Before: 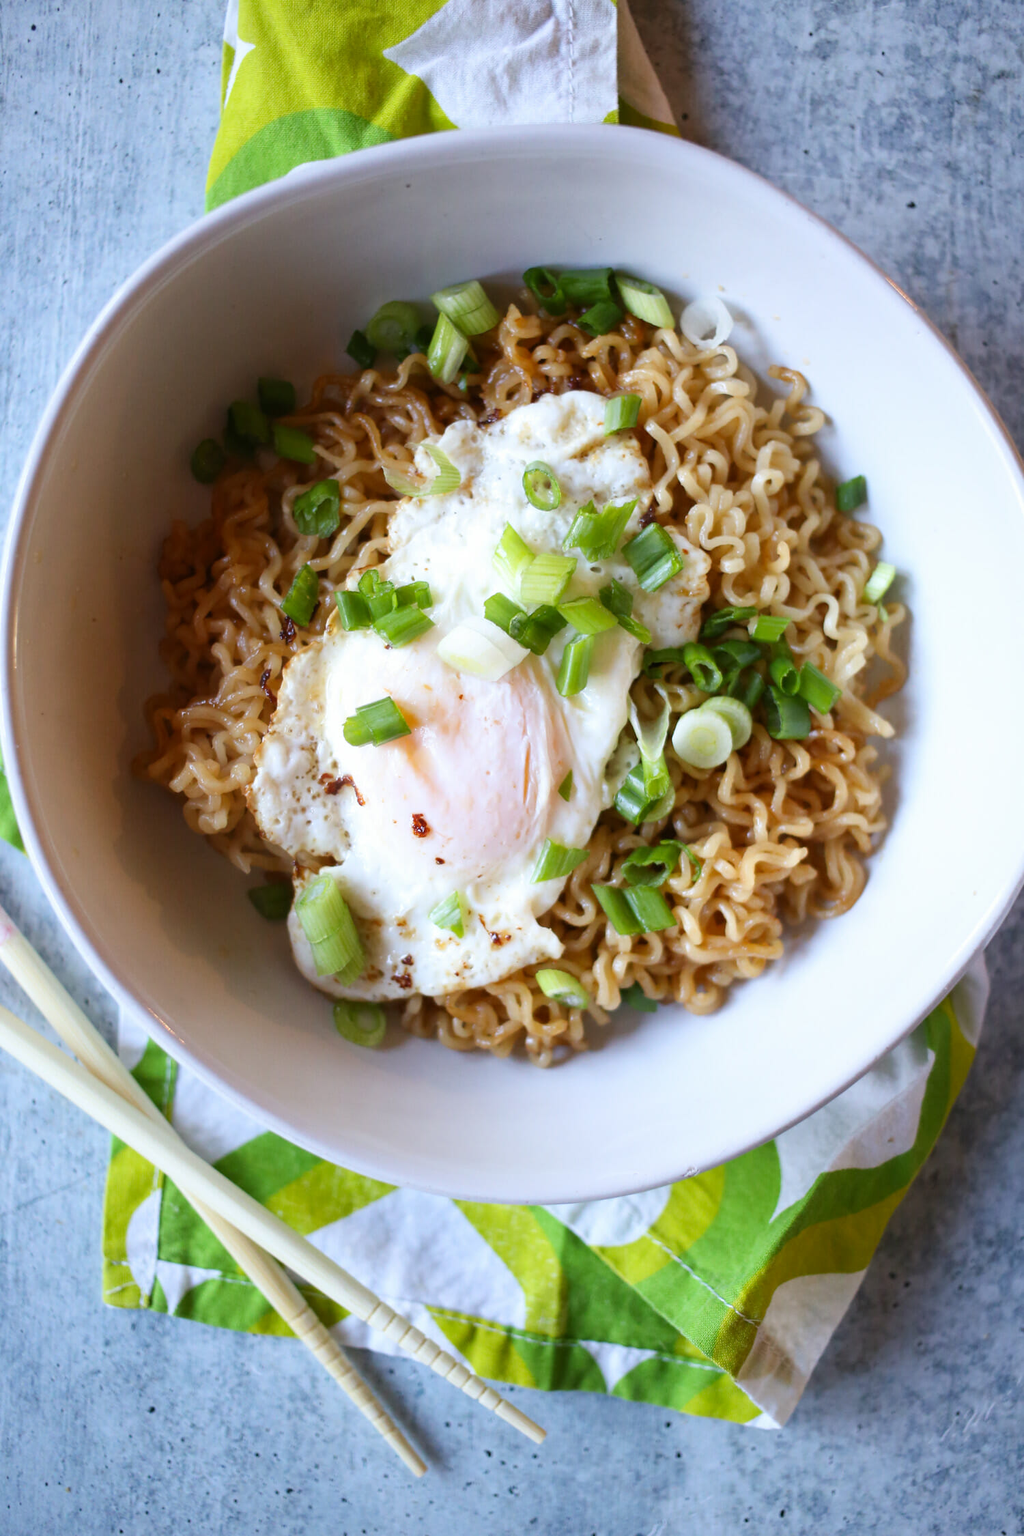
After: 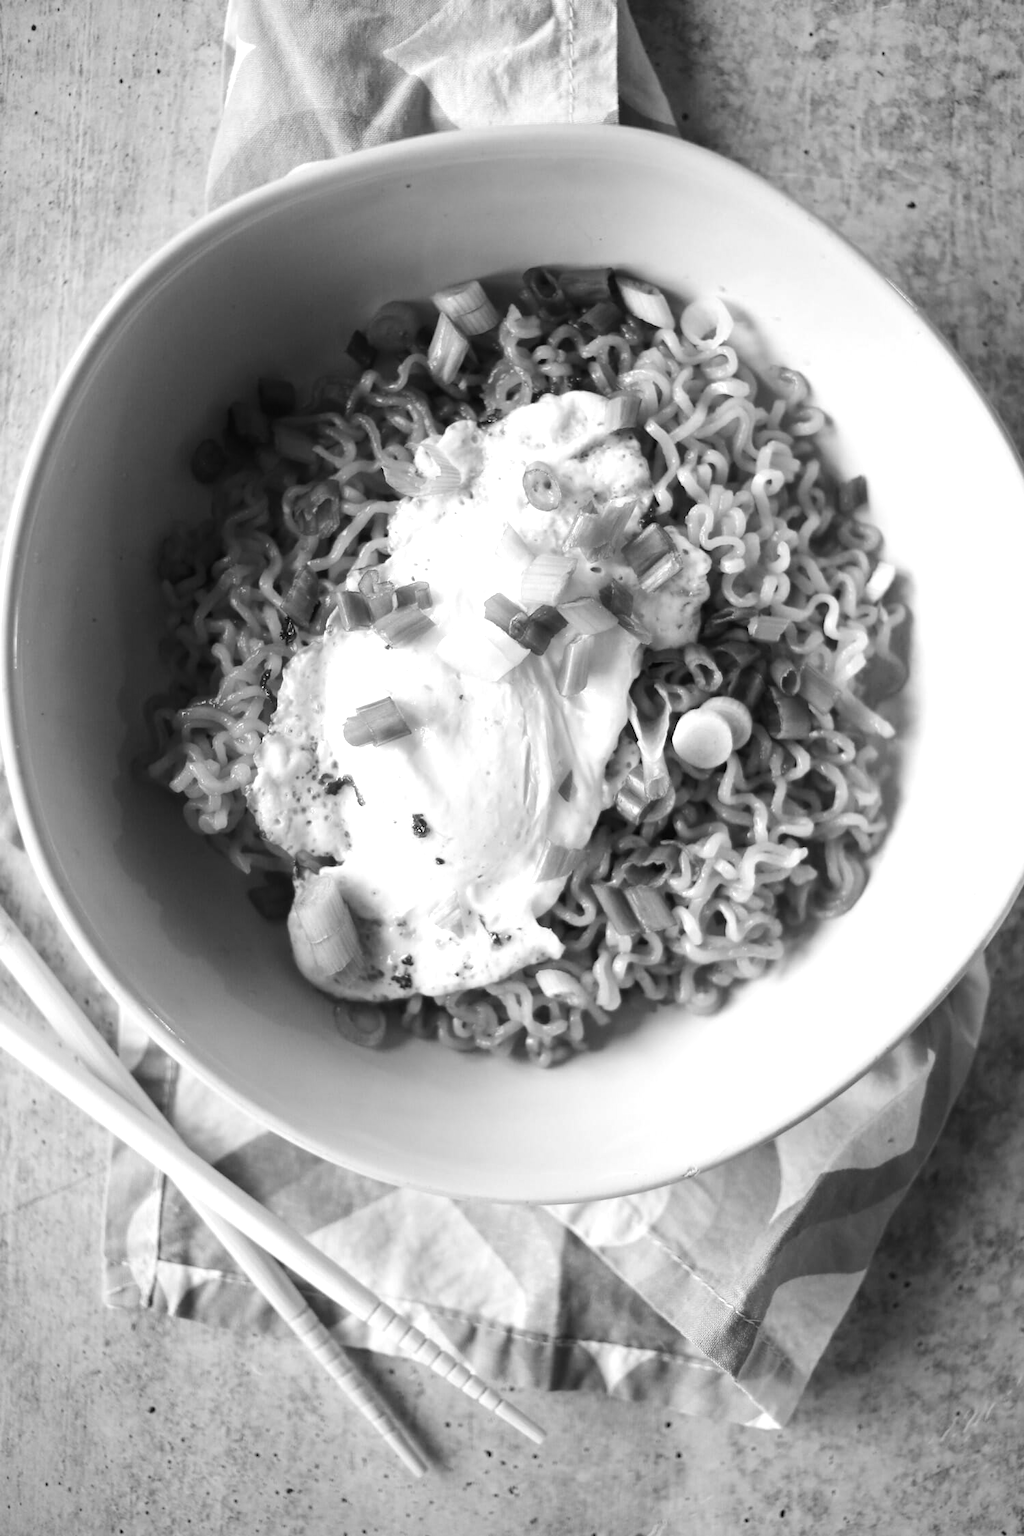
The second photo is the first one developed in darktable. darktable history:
white balance: red 1, blue 1
monochrome: a -35.87, b 49.73, size 1.7
tone equalizer: -8 EV -0.417 EV, -7 EV -0.389 EV, -6 EV -0.333 EV, -5 EV -0.222 EV, -3 EV 0.222 EV, -2 EV 0.333 EV, -1 EV 0.389 EV, +0 EV 0.417 EV, edges refinement/feathering 500, mask exposure compensation -1.57 EV, preserve details no
